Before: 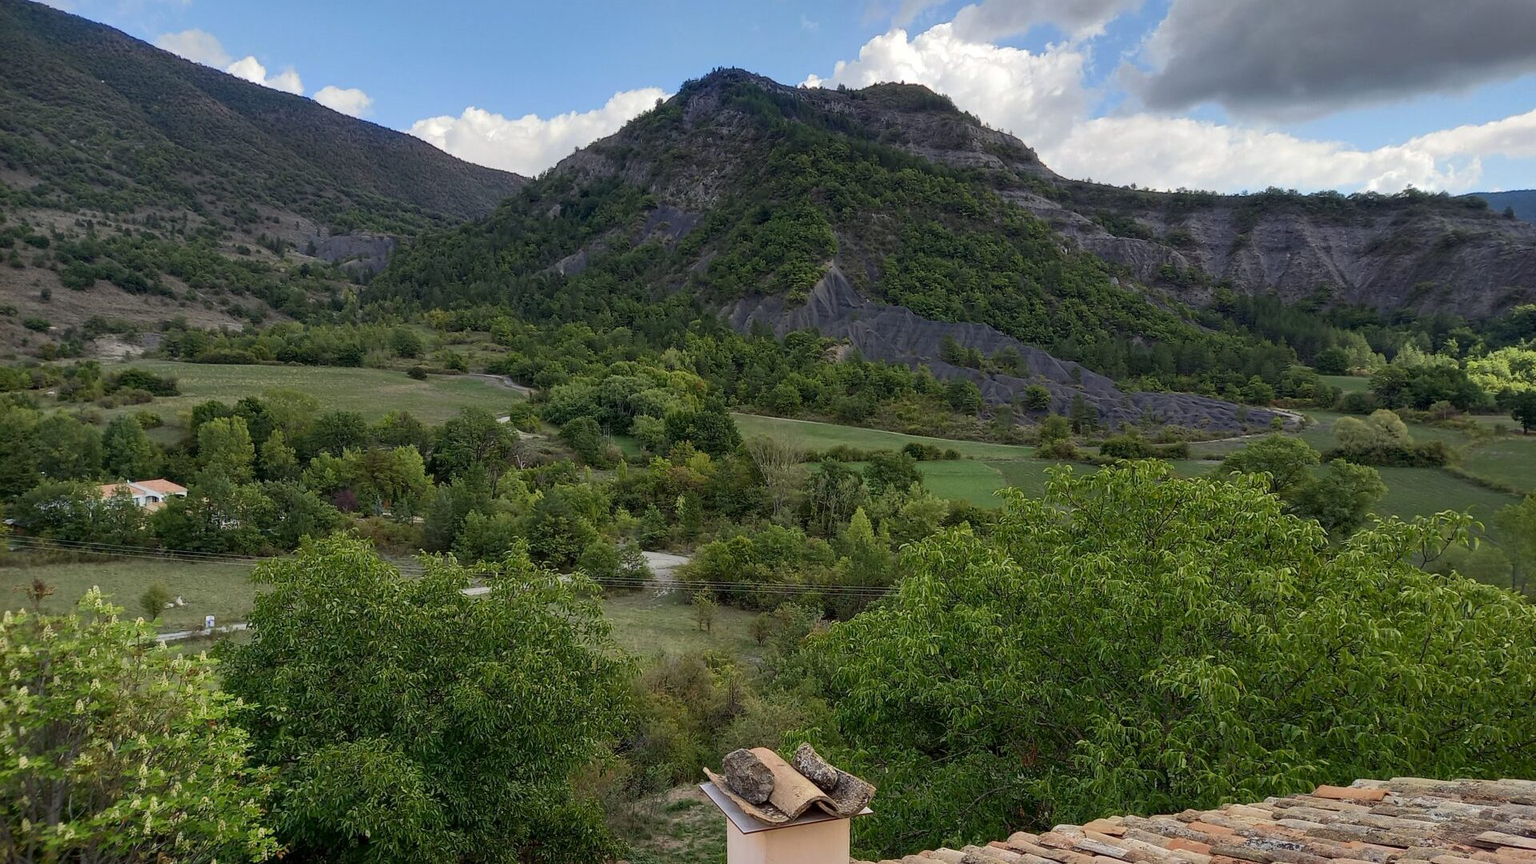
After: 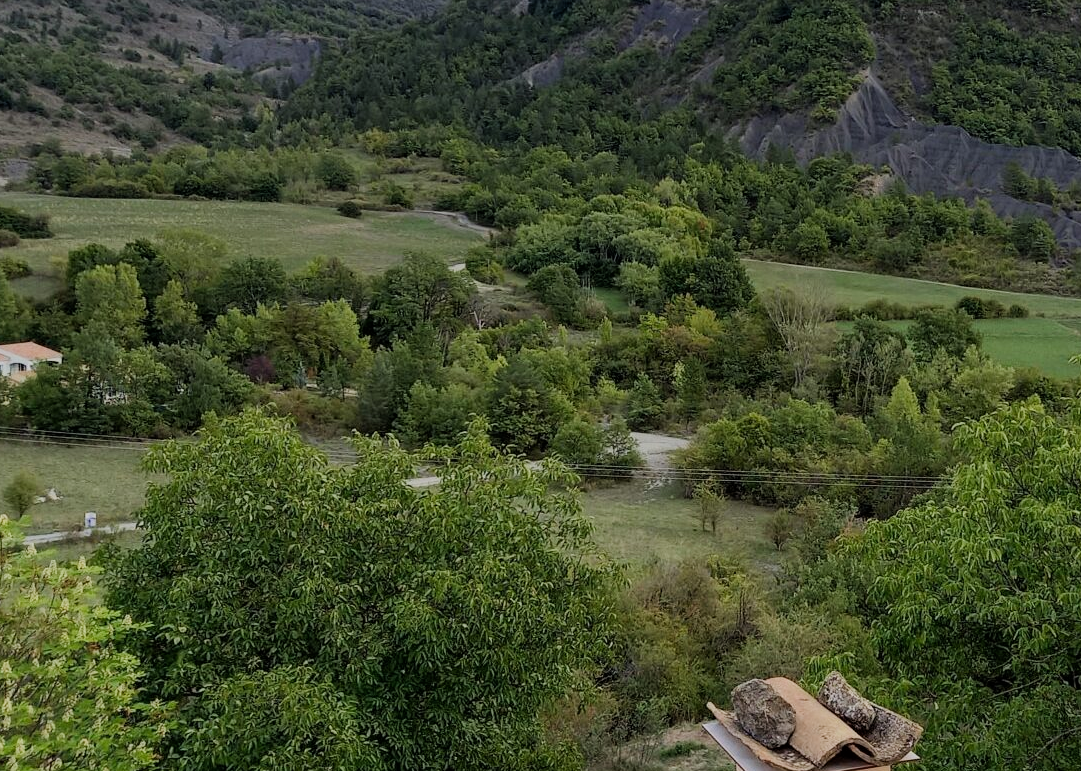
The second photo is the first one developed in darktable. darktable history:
exposure: exposure 0.2 EV, compensate highlight preservation false
filmic rgb: black relative exposure -16 EV, white relative exposure 6.92 EV, hardness 4.7
crop: left 8.966%, top 23.852%, right 34.699%, bottom 4.703%
